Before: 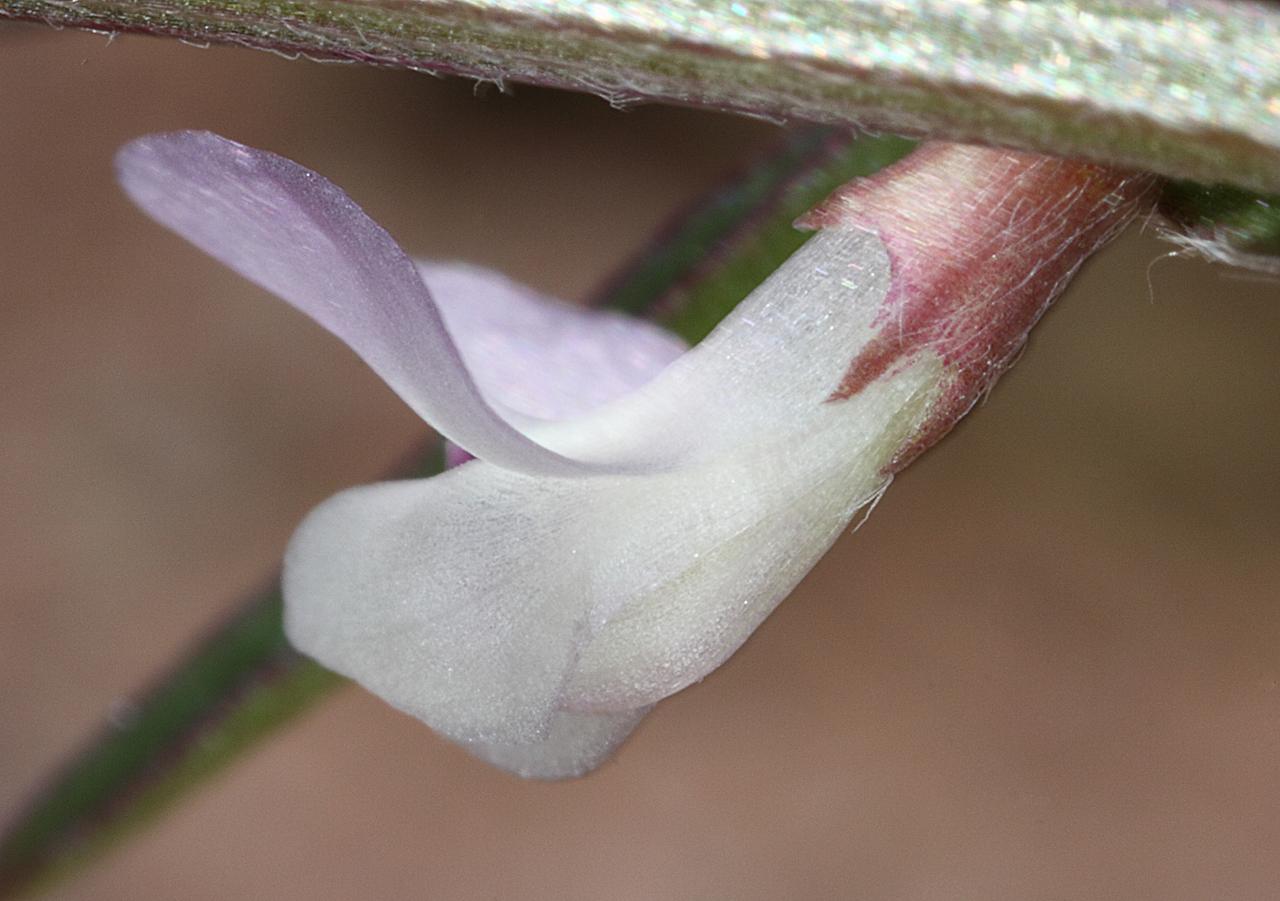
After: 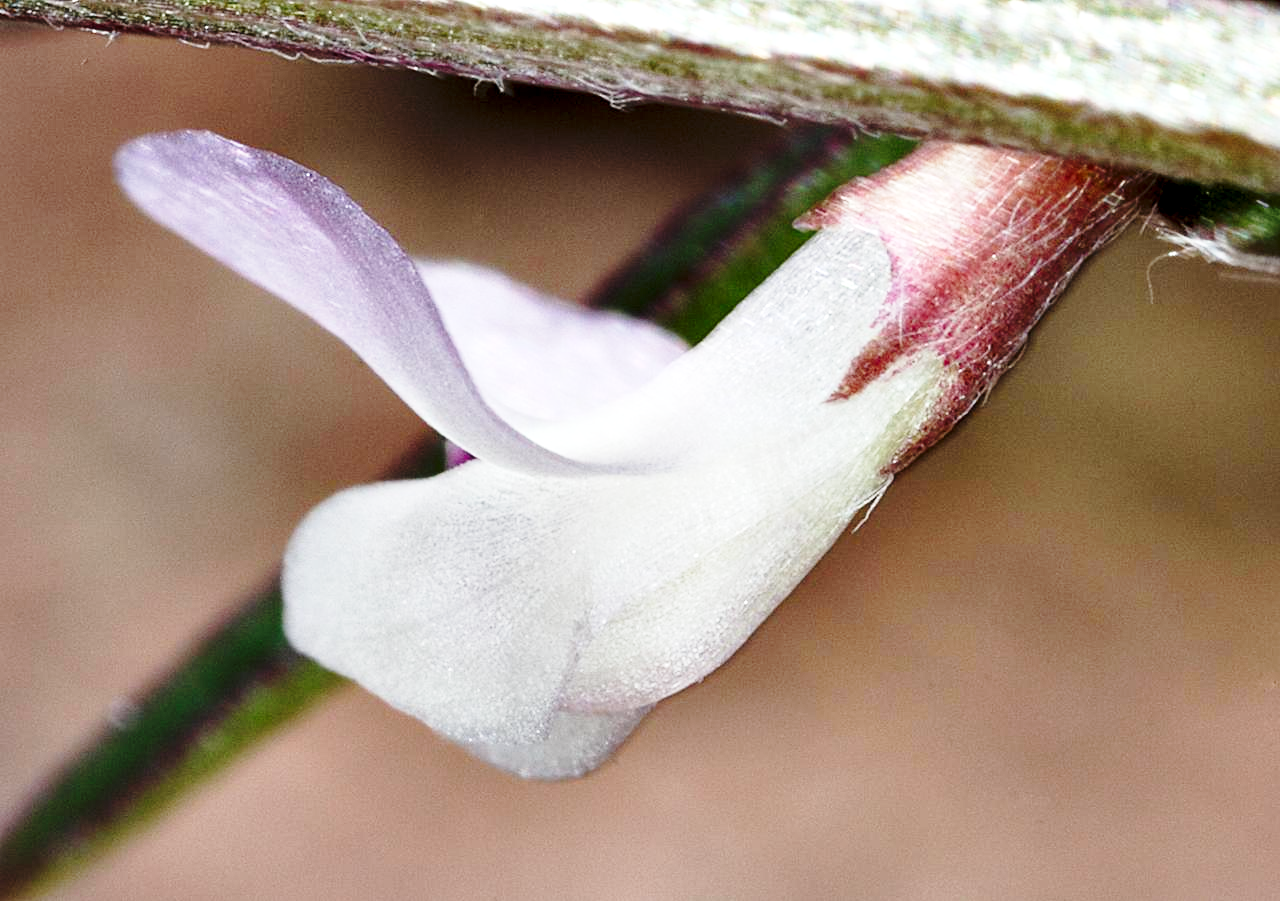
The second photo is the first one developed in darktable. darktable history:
contrast equalizer: octaves 7, y [[0.6 ×6], [0.55 ×6], [0 ×6], [0 ×6], [0 ×6]]
base curve: curves: ch0 [(0, 0) (0.028, 0.03) (0.121, 0.232) (0.46, 0.748) (0.859, 0.968) (1, 1)], preserve colors none
